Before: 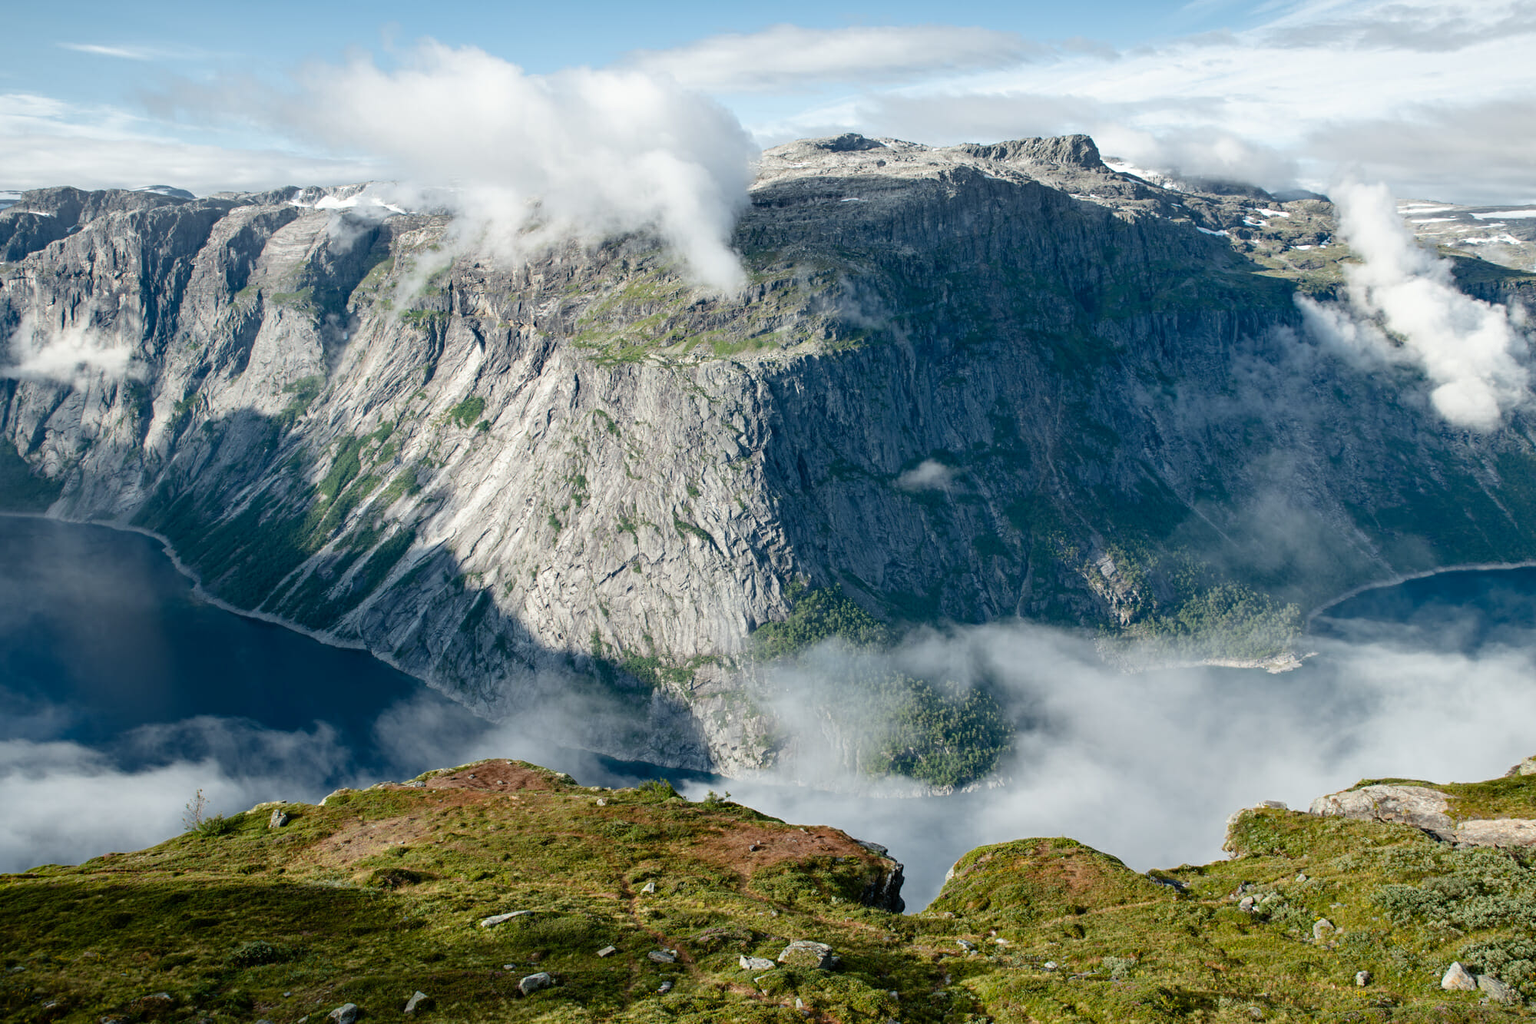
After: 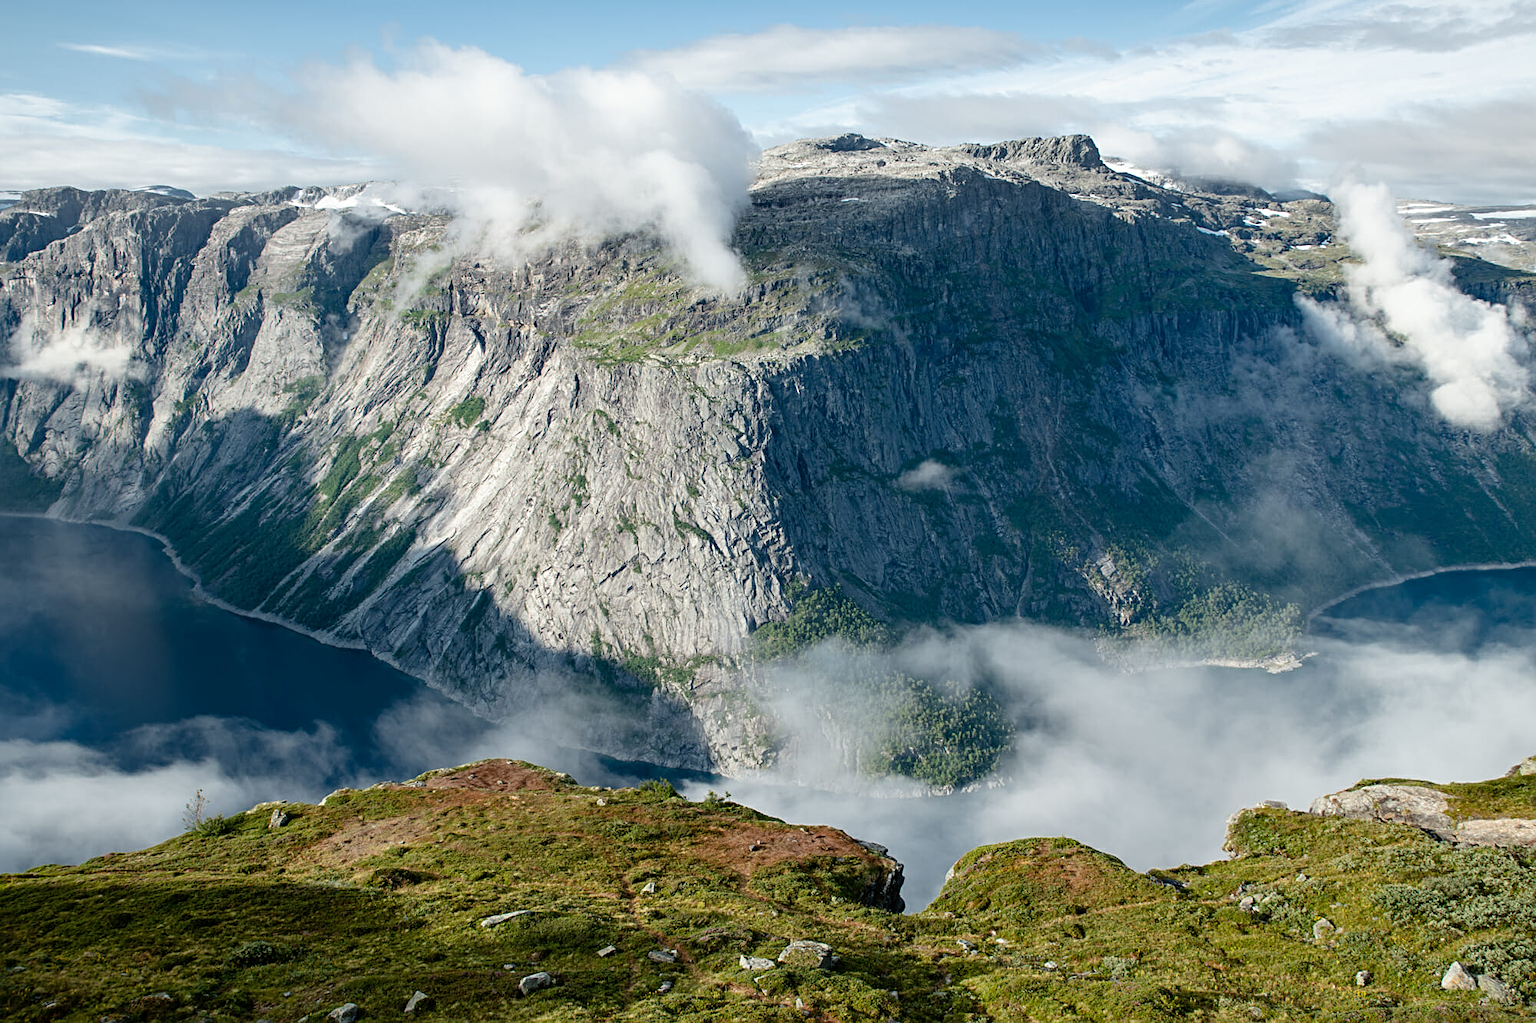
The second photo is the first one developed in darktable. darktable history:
sharpen: radius 2.185, amount 0.382, threshold 0.216
